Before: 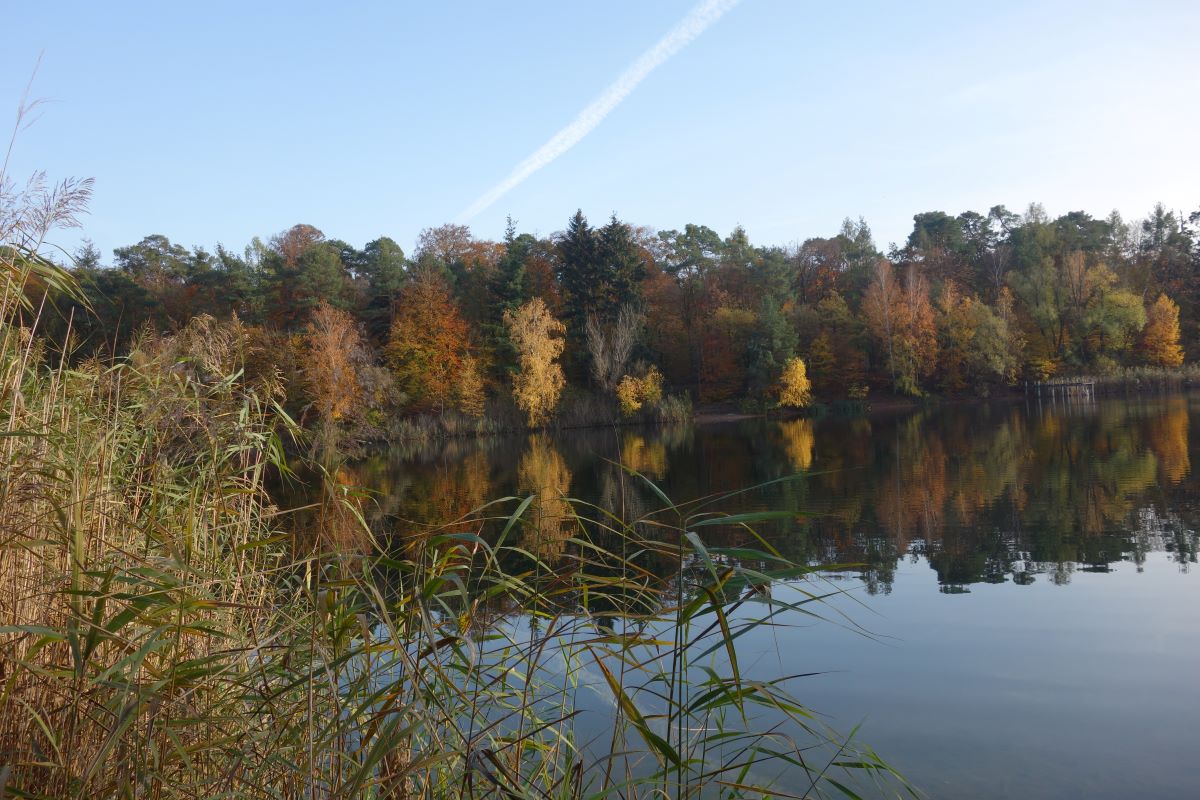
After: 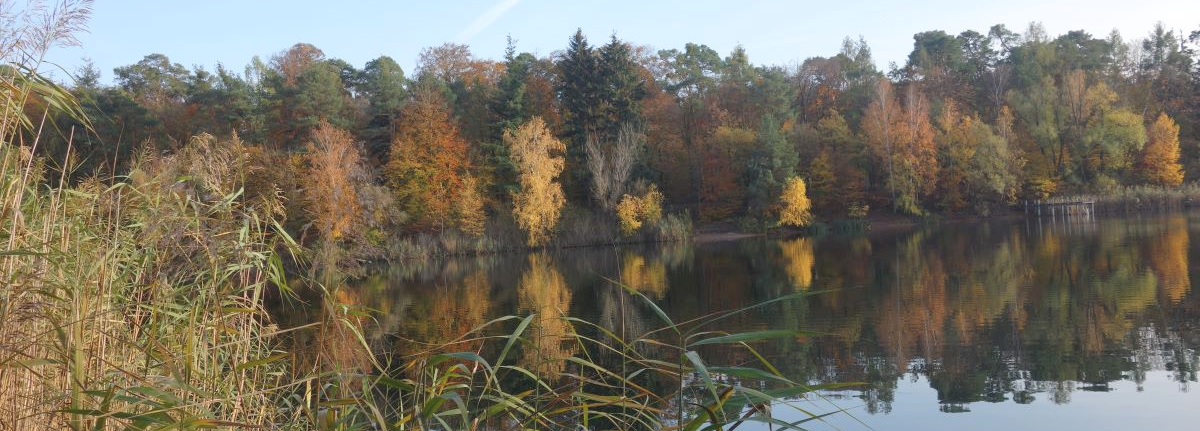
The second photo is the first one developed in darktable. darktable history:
contrast brightness saturation: brightness 0.155
crop and rotate: top 22.672%, bottom 23.42%
